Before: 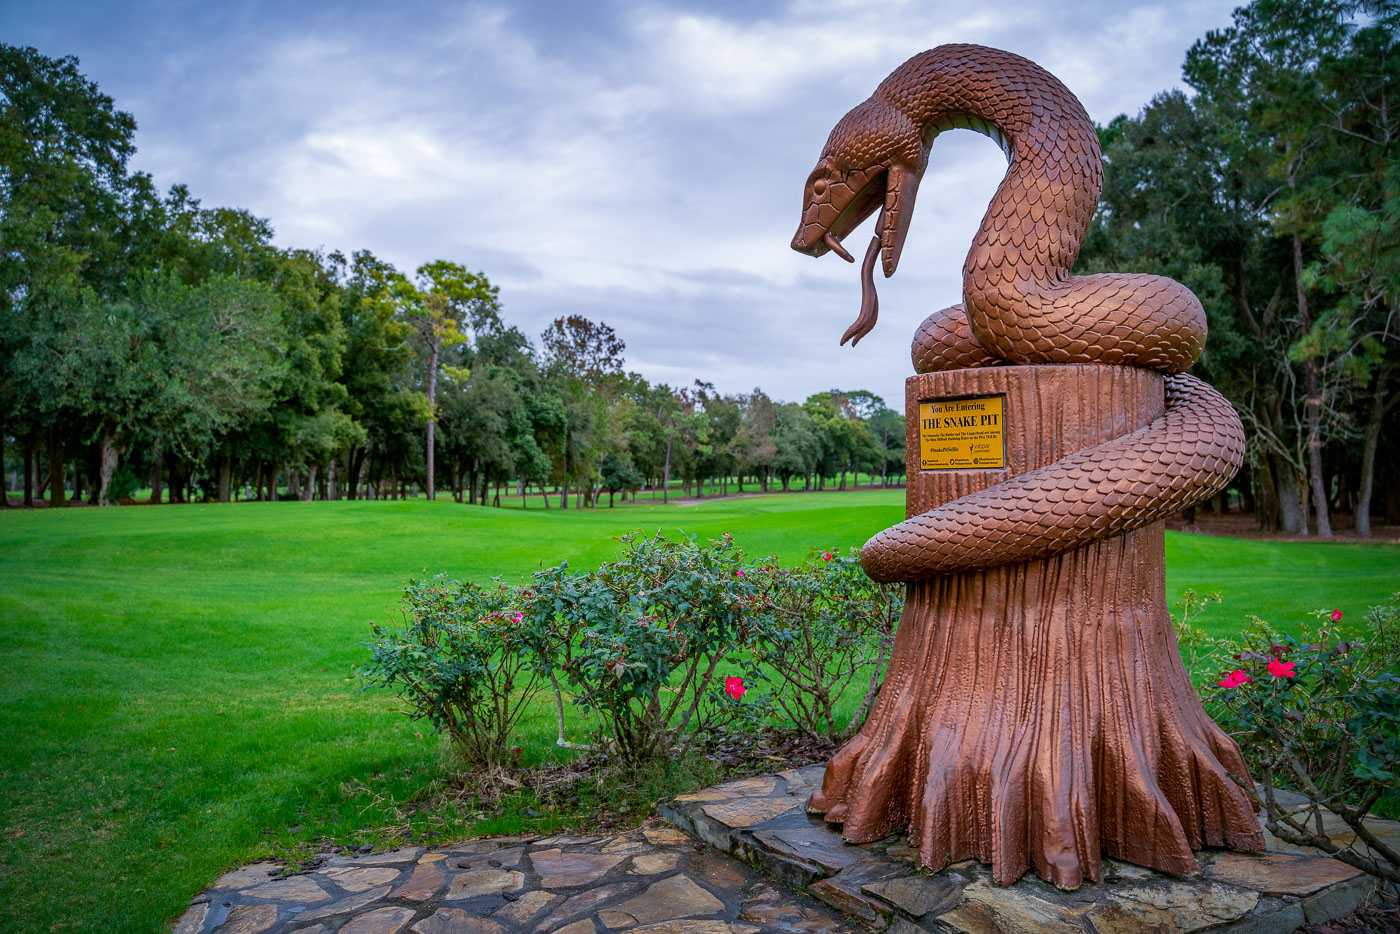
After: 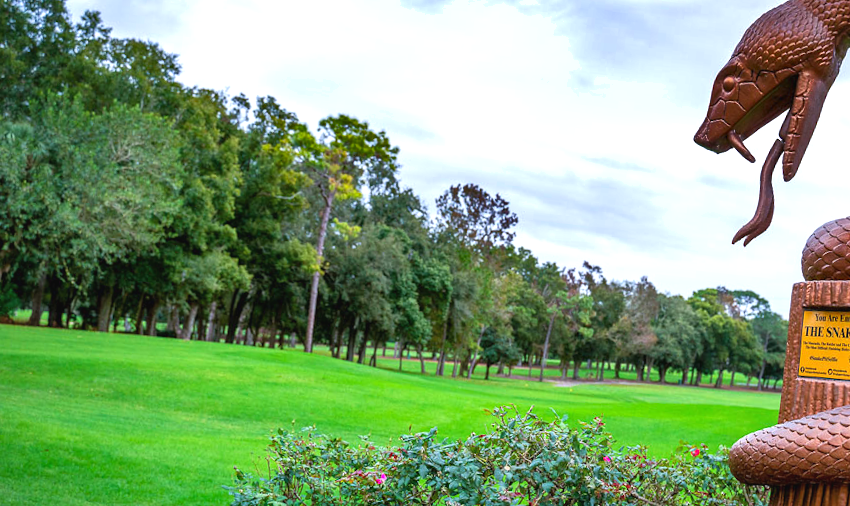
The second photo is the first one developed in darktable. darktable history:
shadows and highlights: shadows 58.87, soften with gaussian
crop and rotate: angle -6.32°, left 2.13%, top 6.786%, right 27.493%, bottom 30.327%
exposure: black level correction -0.002, exposure 0.707 EV, compensate highlight preservation false
